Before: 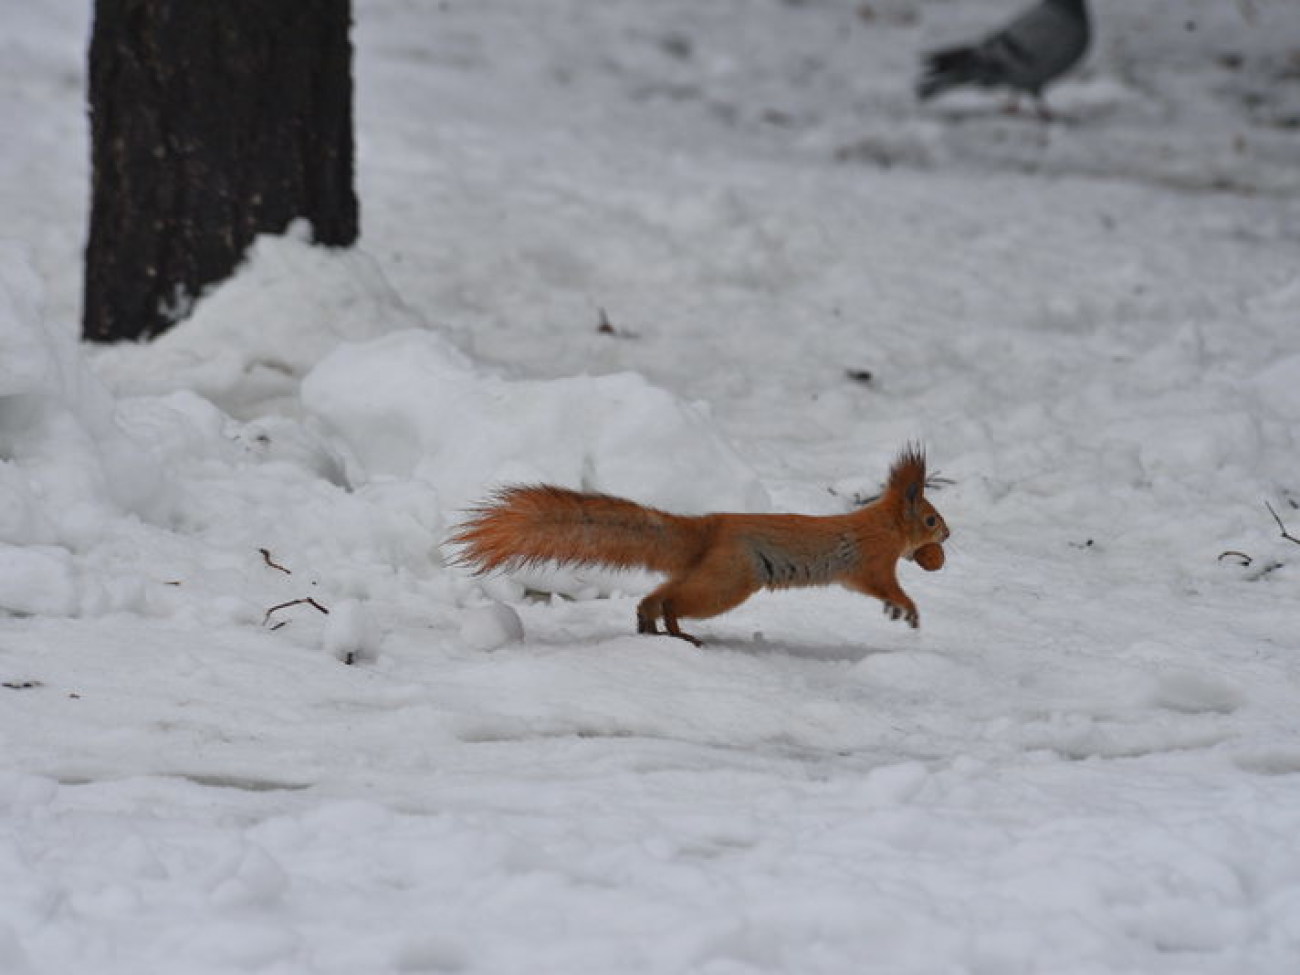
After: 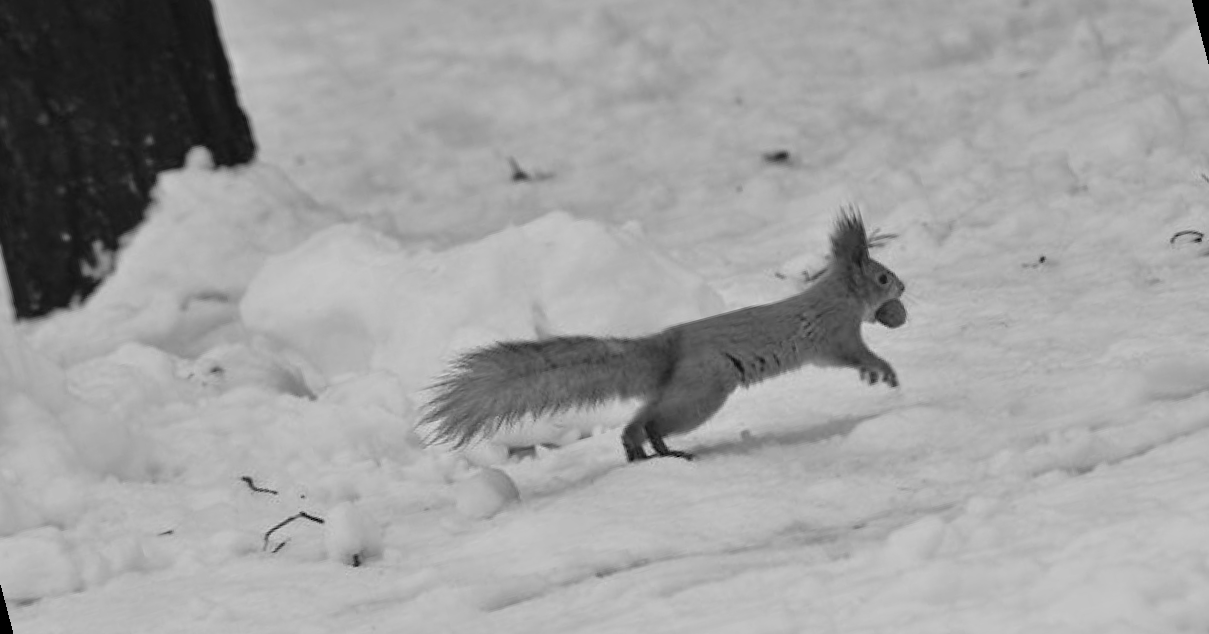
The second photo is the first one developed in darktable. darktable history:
monochrome: on, module defaults
white balance: red 1.045, blue 0.932
tone equalizer: -8 EV 0.001 EV, -7 EV -0.004 EV, -6 EV 0.009 EV, -5 EV 0.032 EV, -4 EV 0.276 EV, -3 EV 0.644 EV, -2 EV 0.584 EV, -1 EV 0.187 EV, +0 EV 0.024 EV
rotate and perspective: rotation -14.8°, crop left 0.1, crop right 0.903, crop top 0.25, crop bottom 0.748
